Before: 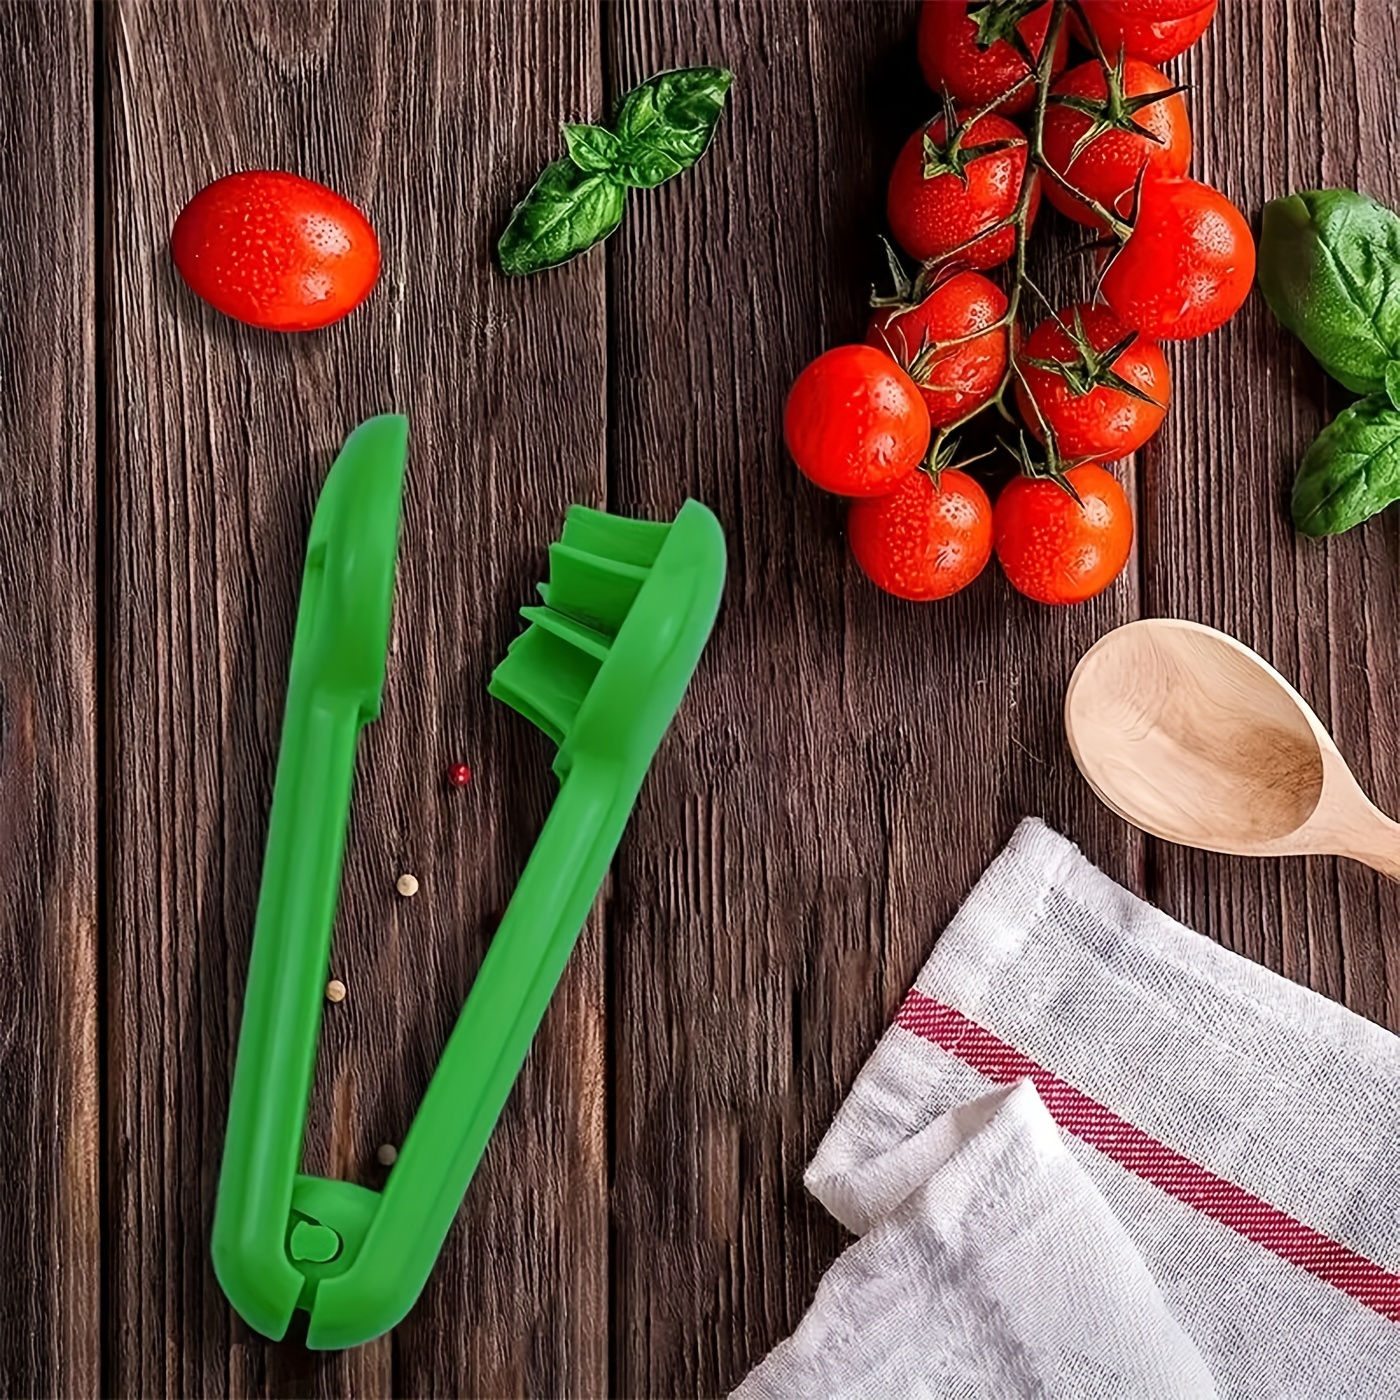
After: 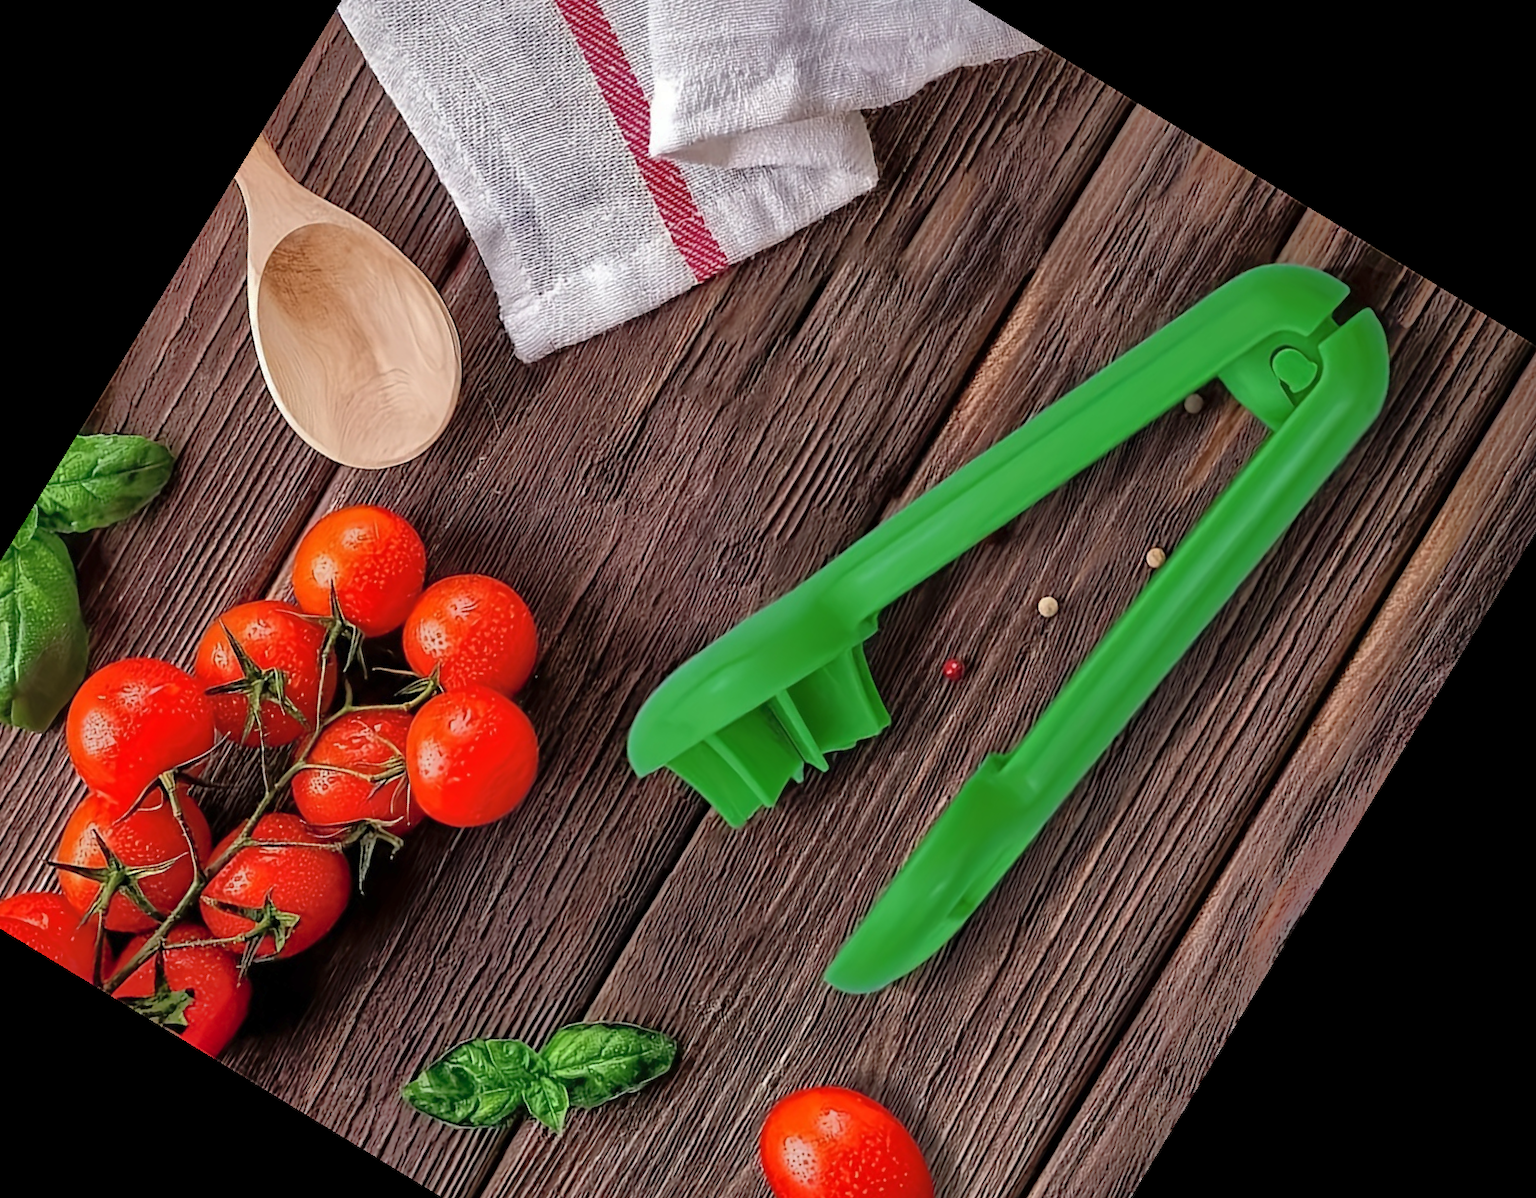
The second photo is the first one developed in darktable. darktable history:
shadows and highlights: shadows 60, highlights -60
crop and rotate: angle 148.68°, left 9.111%, top 15.603%, right 4.588%, bottom 17.041%
